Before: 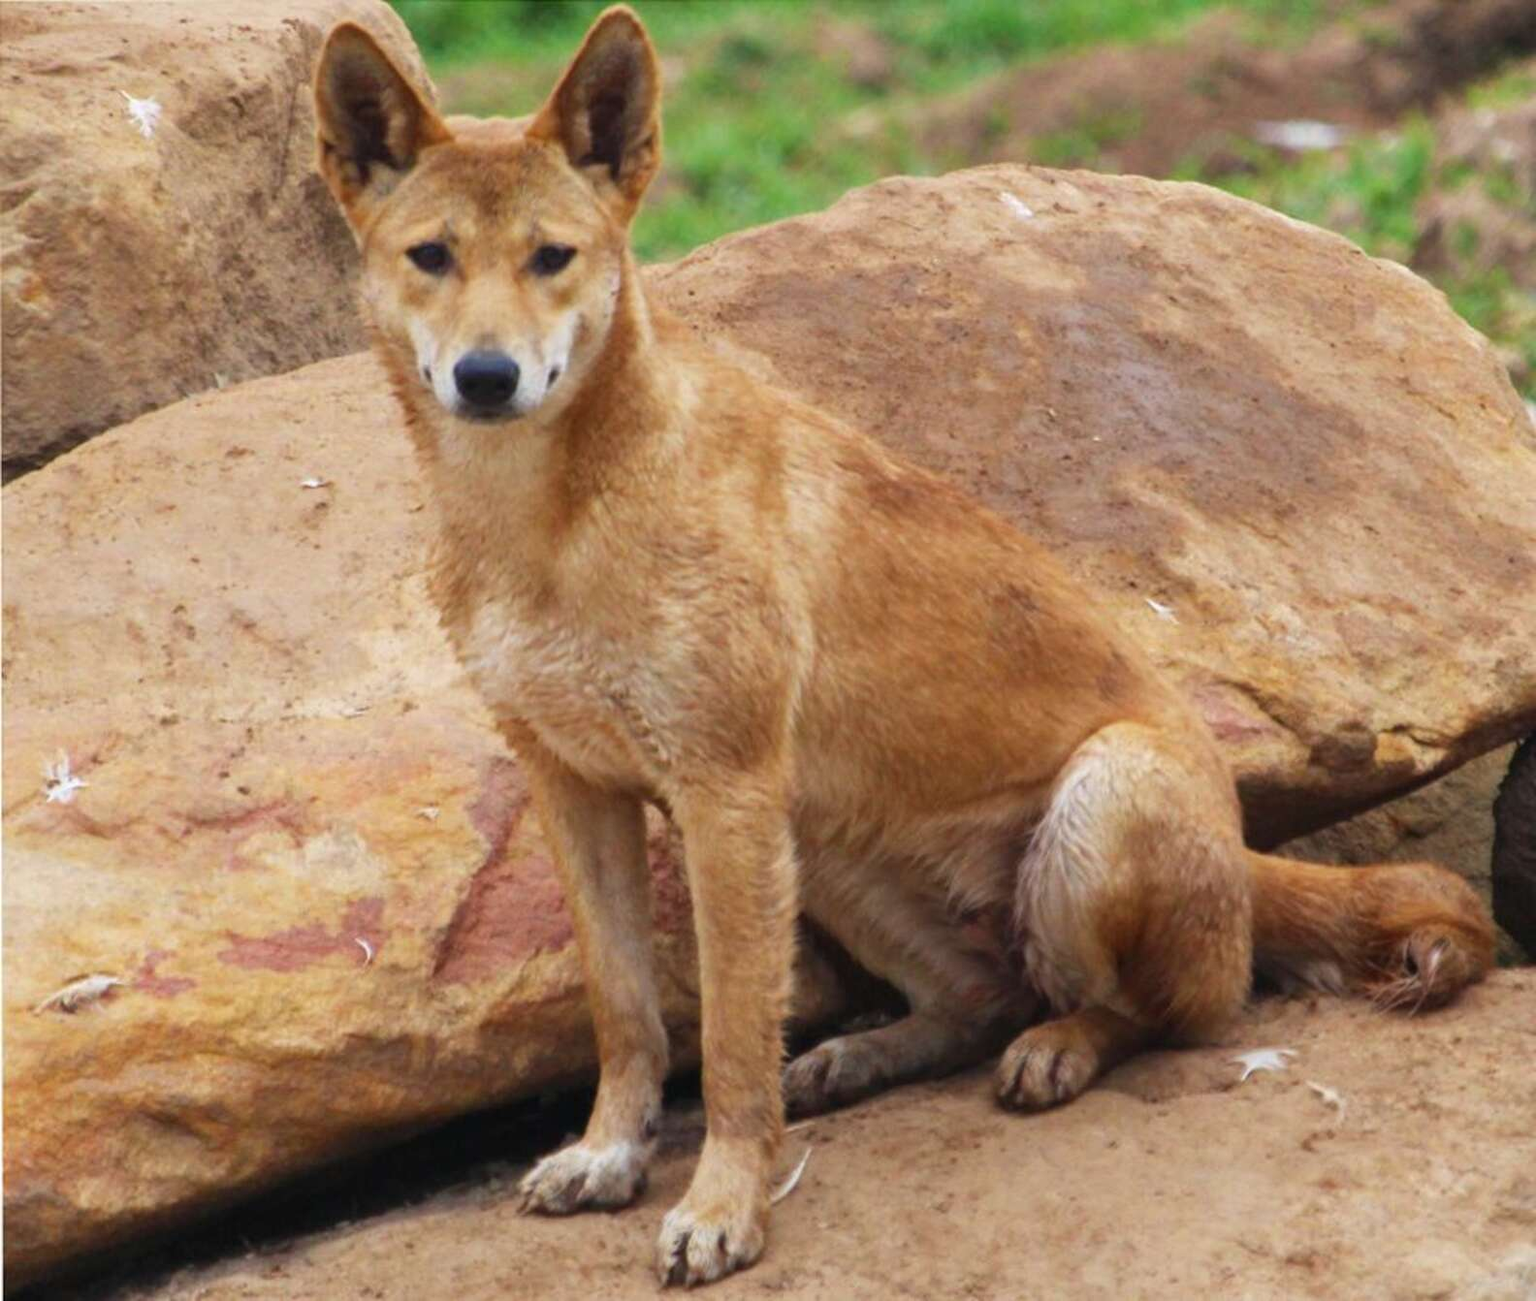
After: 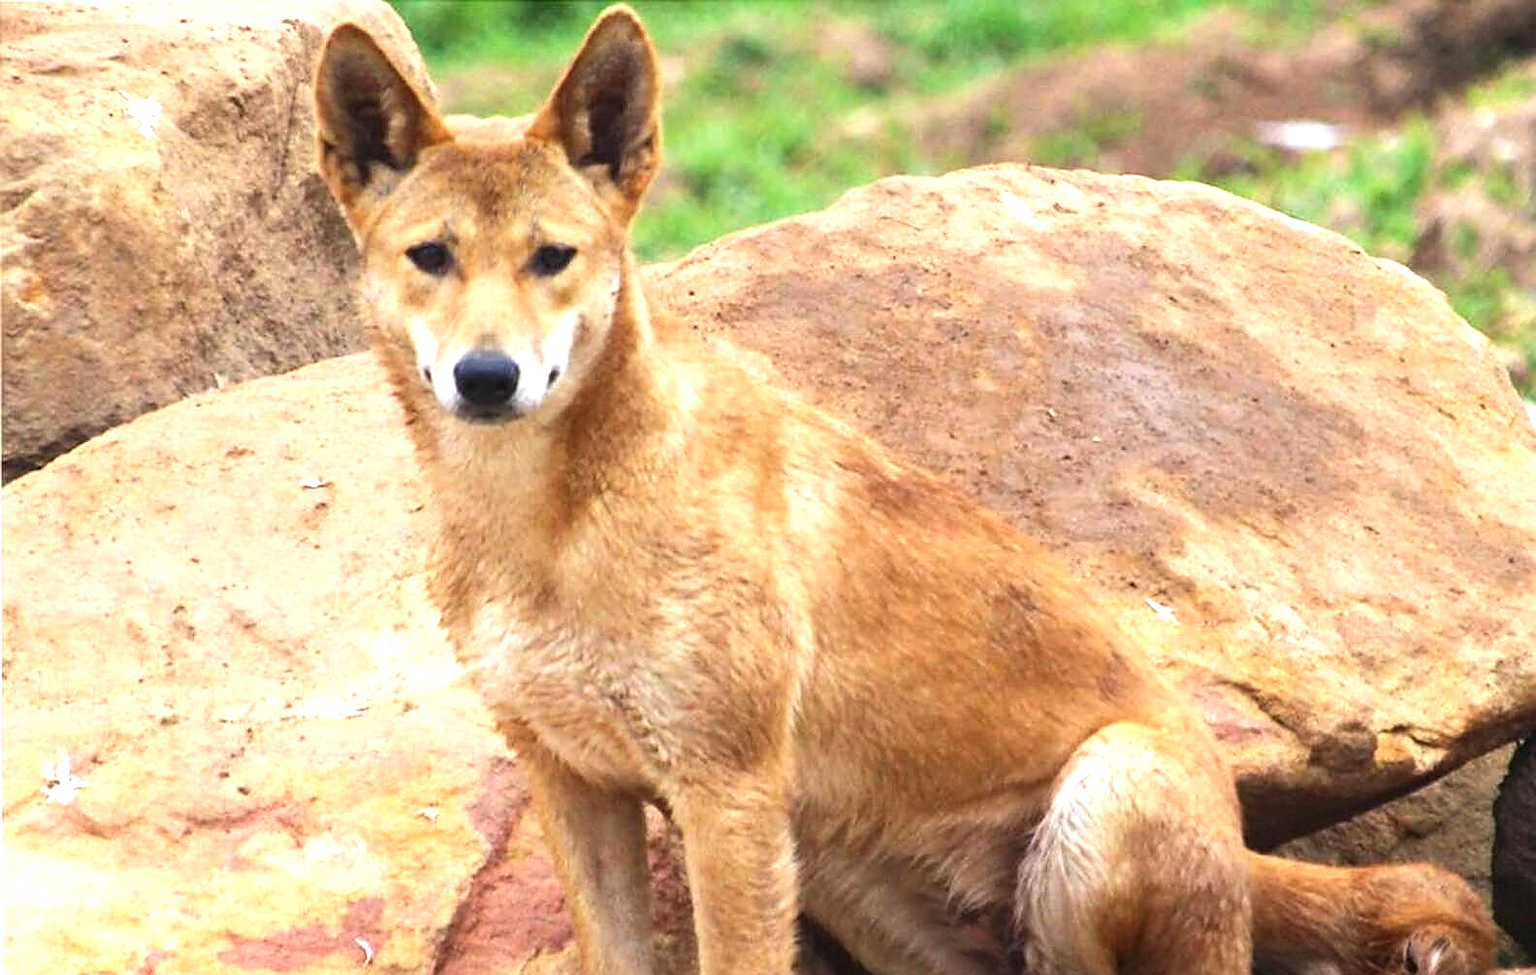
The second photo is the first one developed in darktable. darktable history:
tone equalizer: -8 EV -0.378 EV, -7 EV -0.422 EV, -6 EV -0.317 EV, -5 EV -0.184 EV, -3 EV 0.193 EV, -2 EV 0.355 EV, -1 EV 0.403 EV, +0 EV 0.413 EV, edges refinement/feathering 500, mask exposure compensation -1.57 EV, preserve details no
crop: bottom 24.986%
sharpen: radius 1.365, amount 1.233, threshold 0.689
exposure: exposure 0.61 EV, compensate highlight preservation false
